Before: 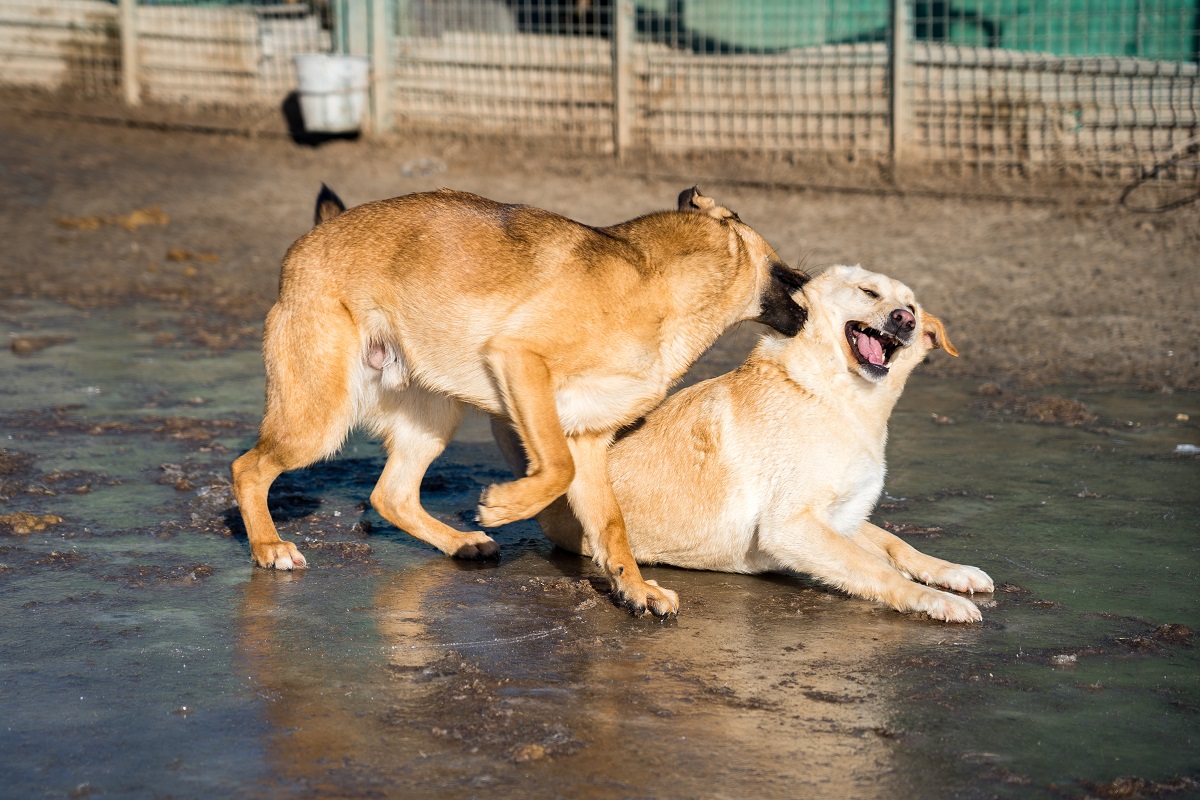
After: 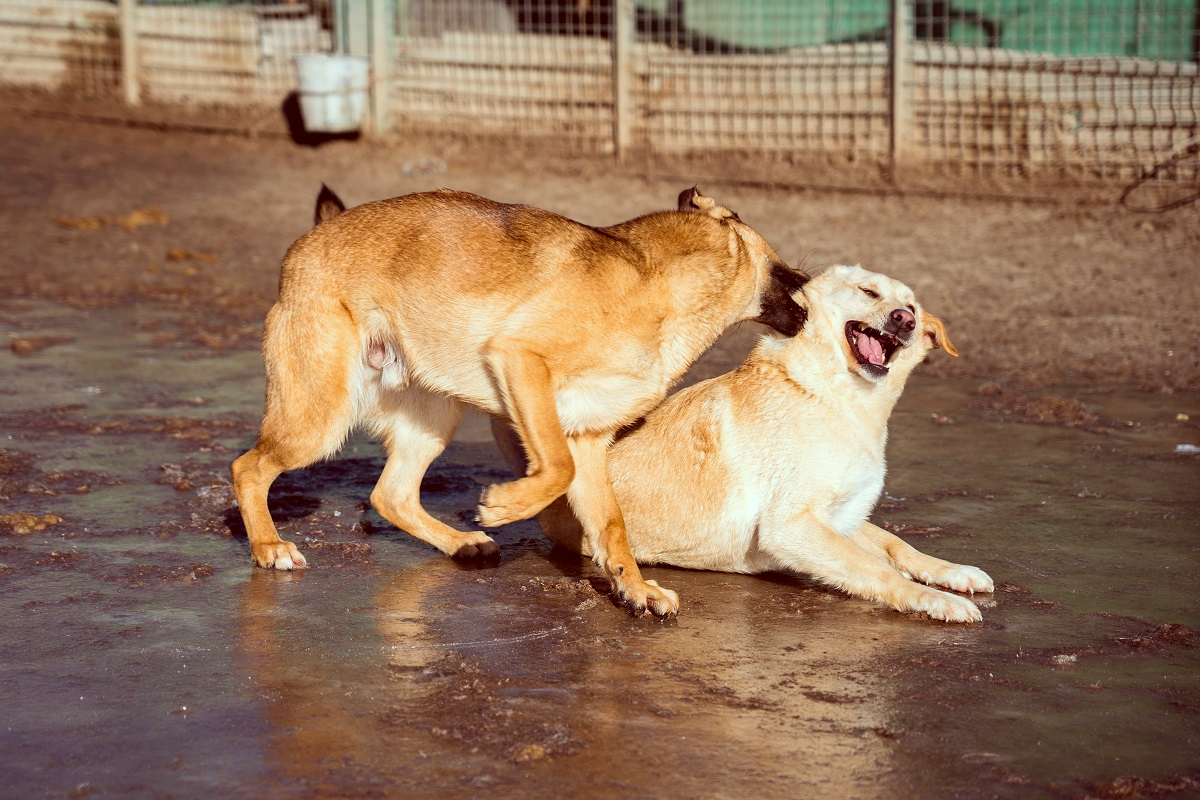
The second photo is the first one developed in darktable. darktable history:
color correction: highlights a* -7, highlights b* -0.213, shadows a* 20.29, shadows b* 11.13
